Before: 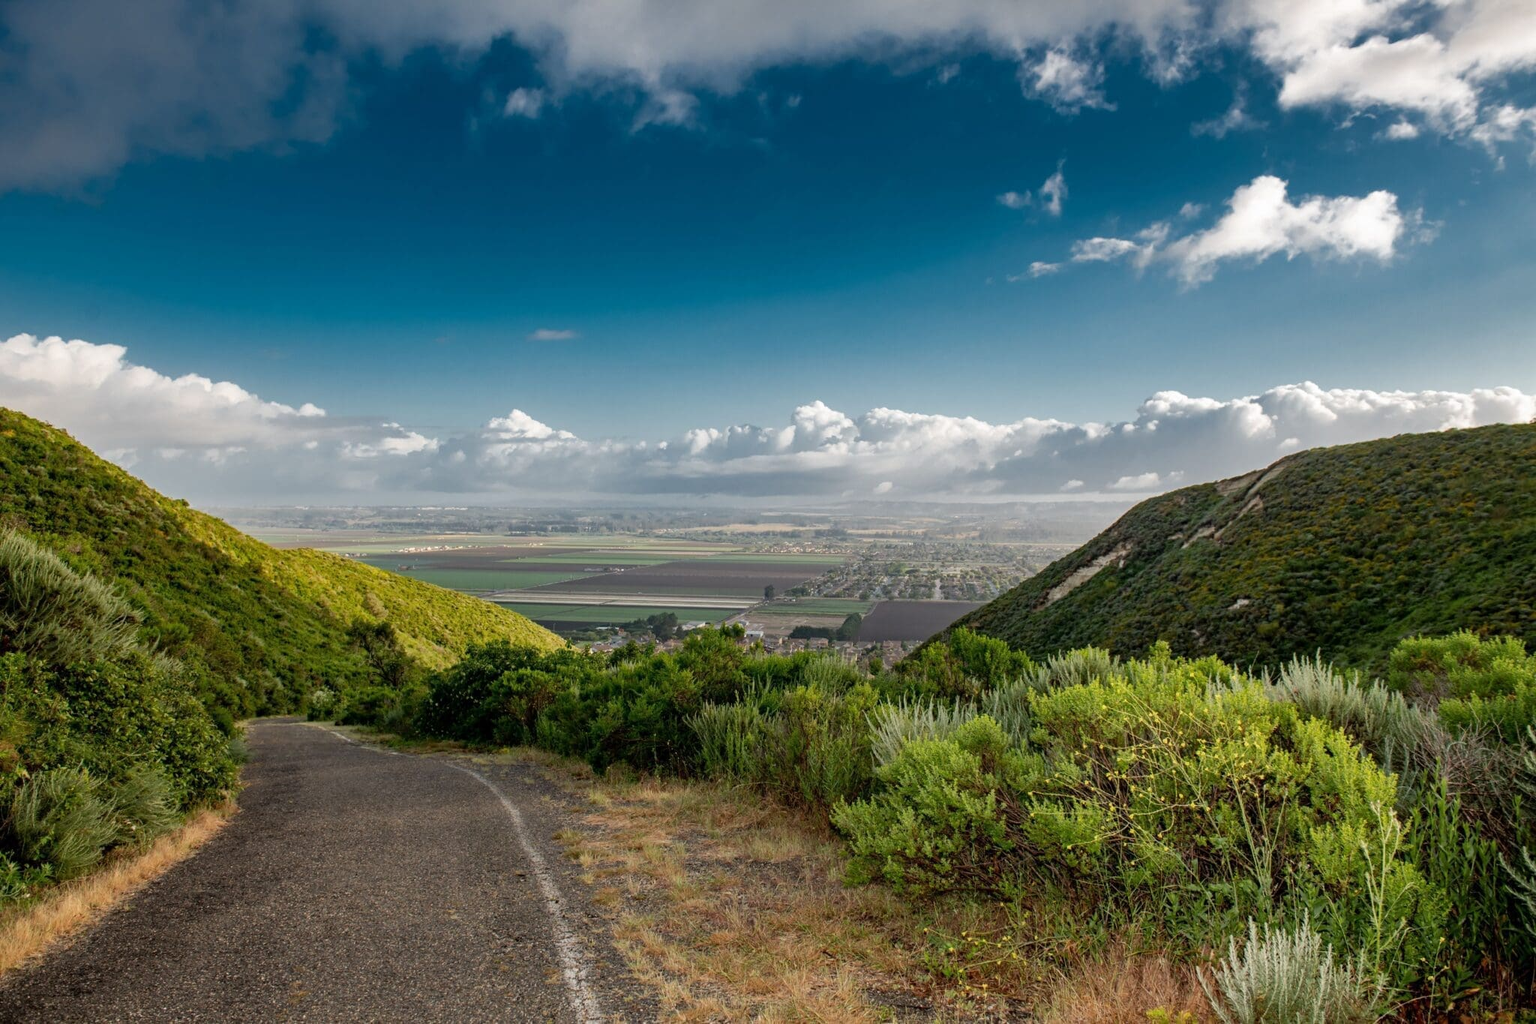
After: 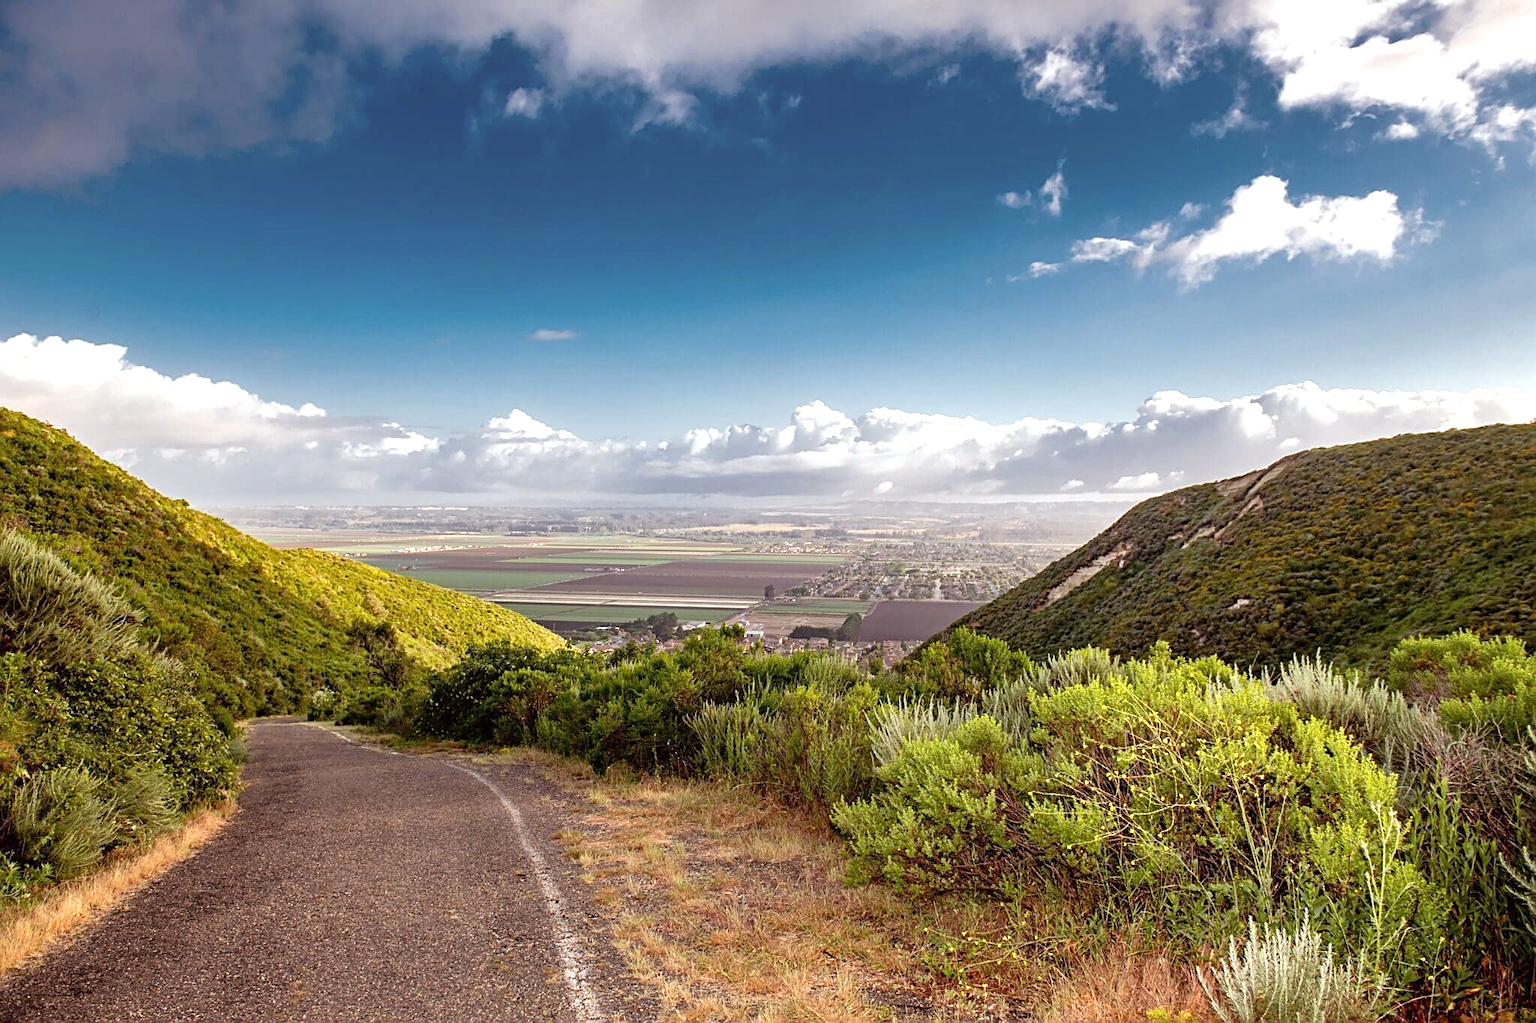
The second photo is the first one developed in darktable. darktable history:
sharpen: on, module defaults
exposure: black level correction 0, exposure 0.7 EV, compensate exposure bias true, compensate highlight preservation false
rgb levels: mode RGB, independent channels, levels [[0, 0.474, 1], [0, 0.5, 1], [0, 0.5, 1]]
